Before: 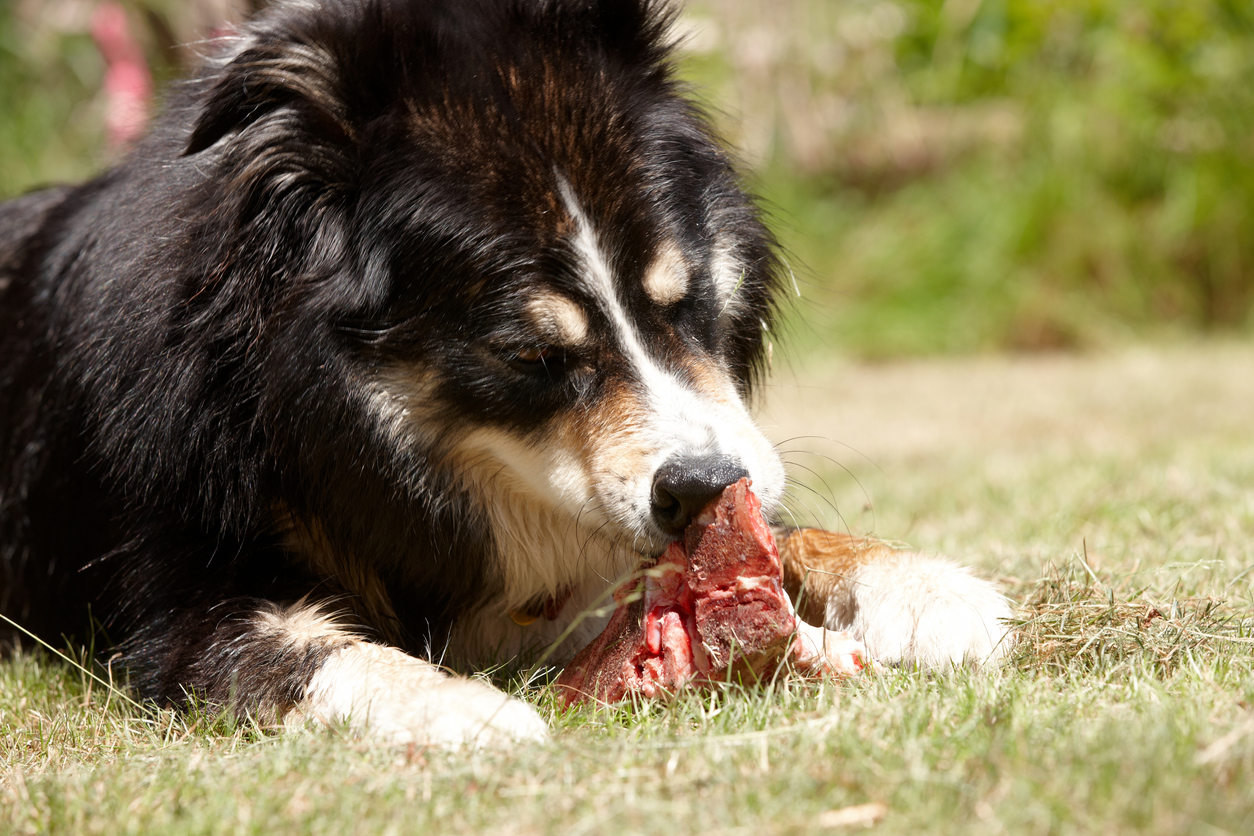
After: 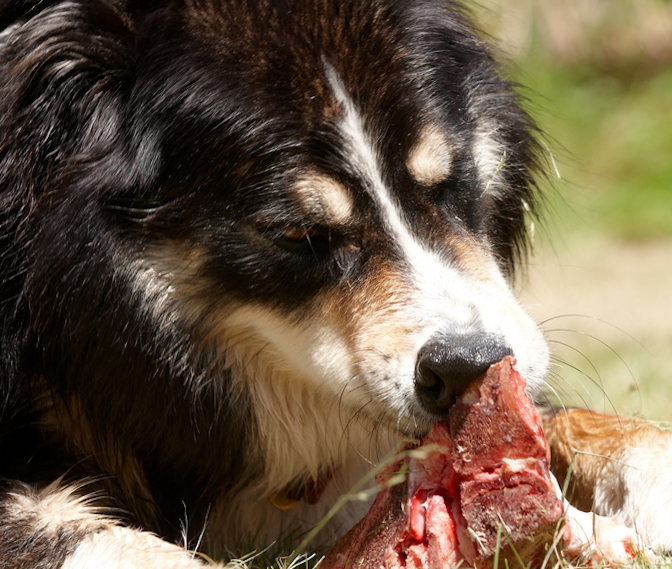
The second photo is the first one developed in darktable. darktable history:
rotate and perspective: rotation 0.215°, lens shift (vertical) -0.139, crop left 0.069, crop right 0.939, crop top 0.002, crop bottom 0.996
crop: left 16.202%, top 11.208%, right 26.045%, bottom 20.557%
